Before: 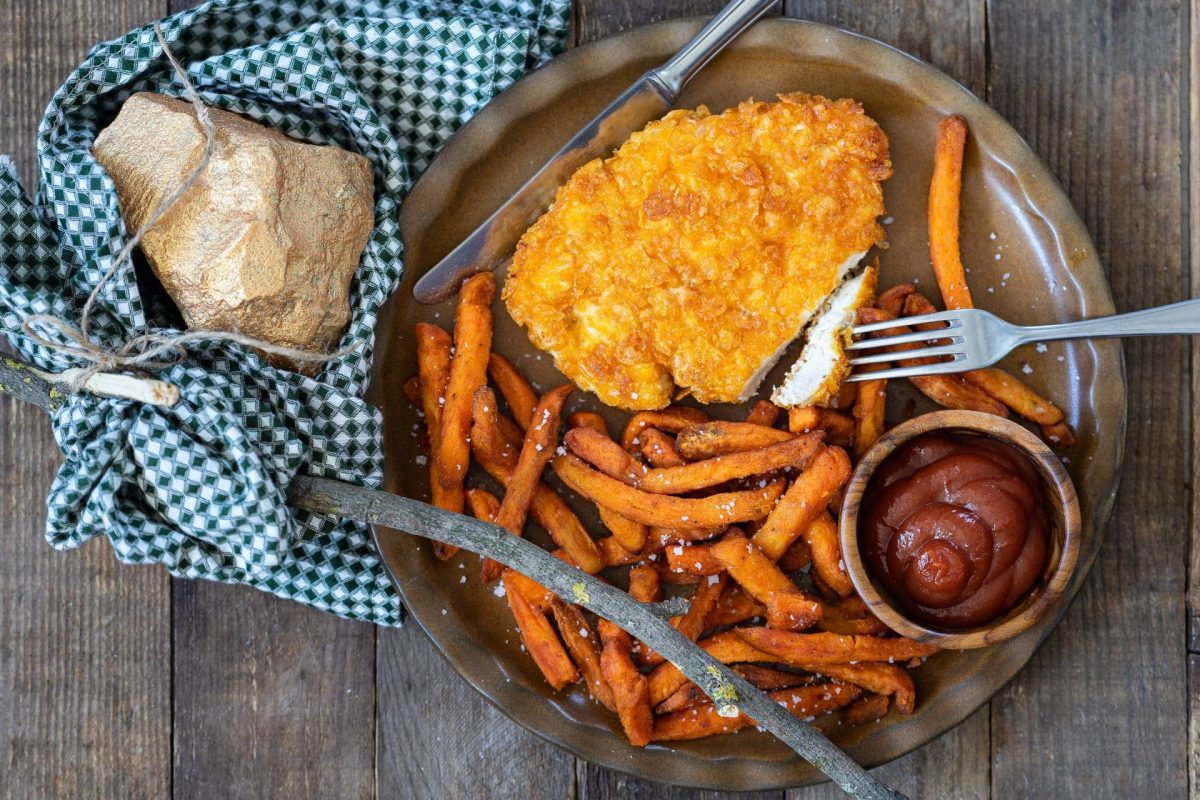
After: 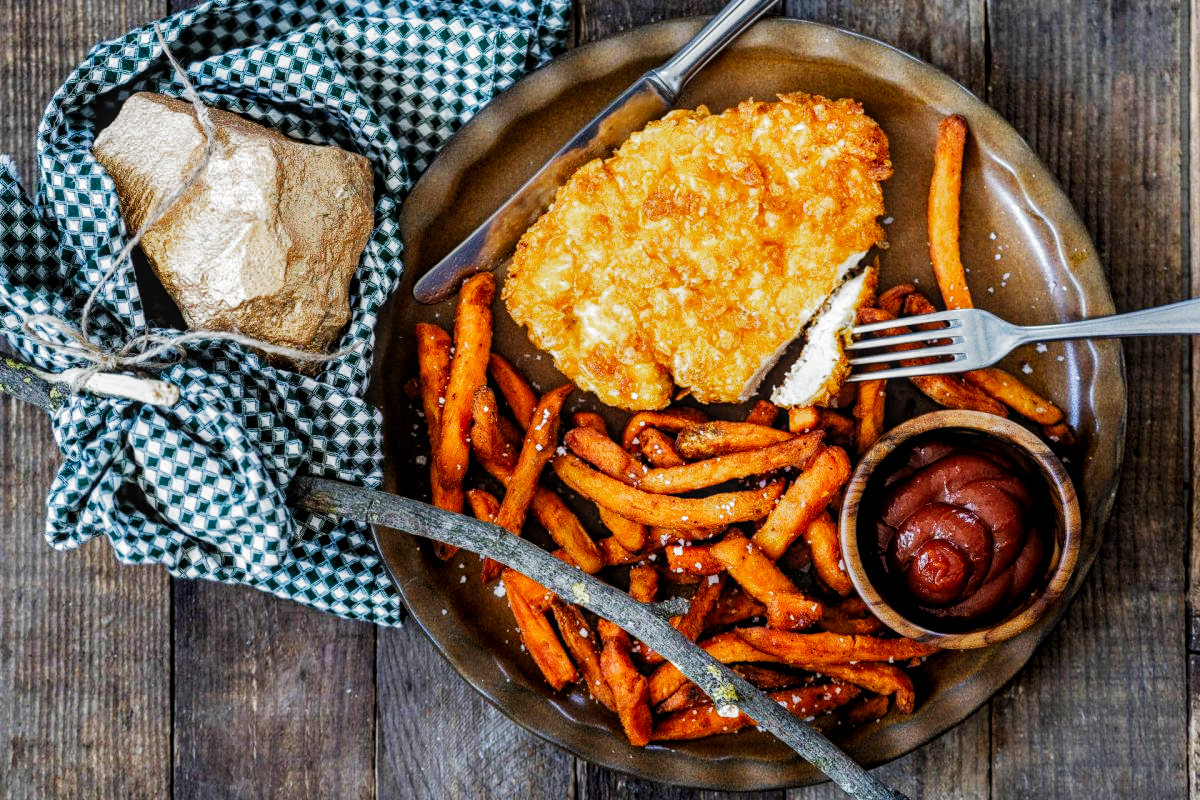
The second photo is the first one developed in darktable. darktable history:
local contrast: on, module defaults
filmic rgb: black relative exposure -6.43 EV, white relative exposure 2.43 EV, threshold 3 EV, hardness 5.27, latitude 0.1%, contrast 1.425, highlights saturation mix 2%, preserve chrominance no, color science v5 (2021), contrast in shadows safe, contrast in highlights safe, enable highlight reconstruction true
